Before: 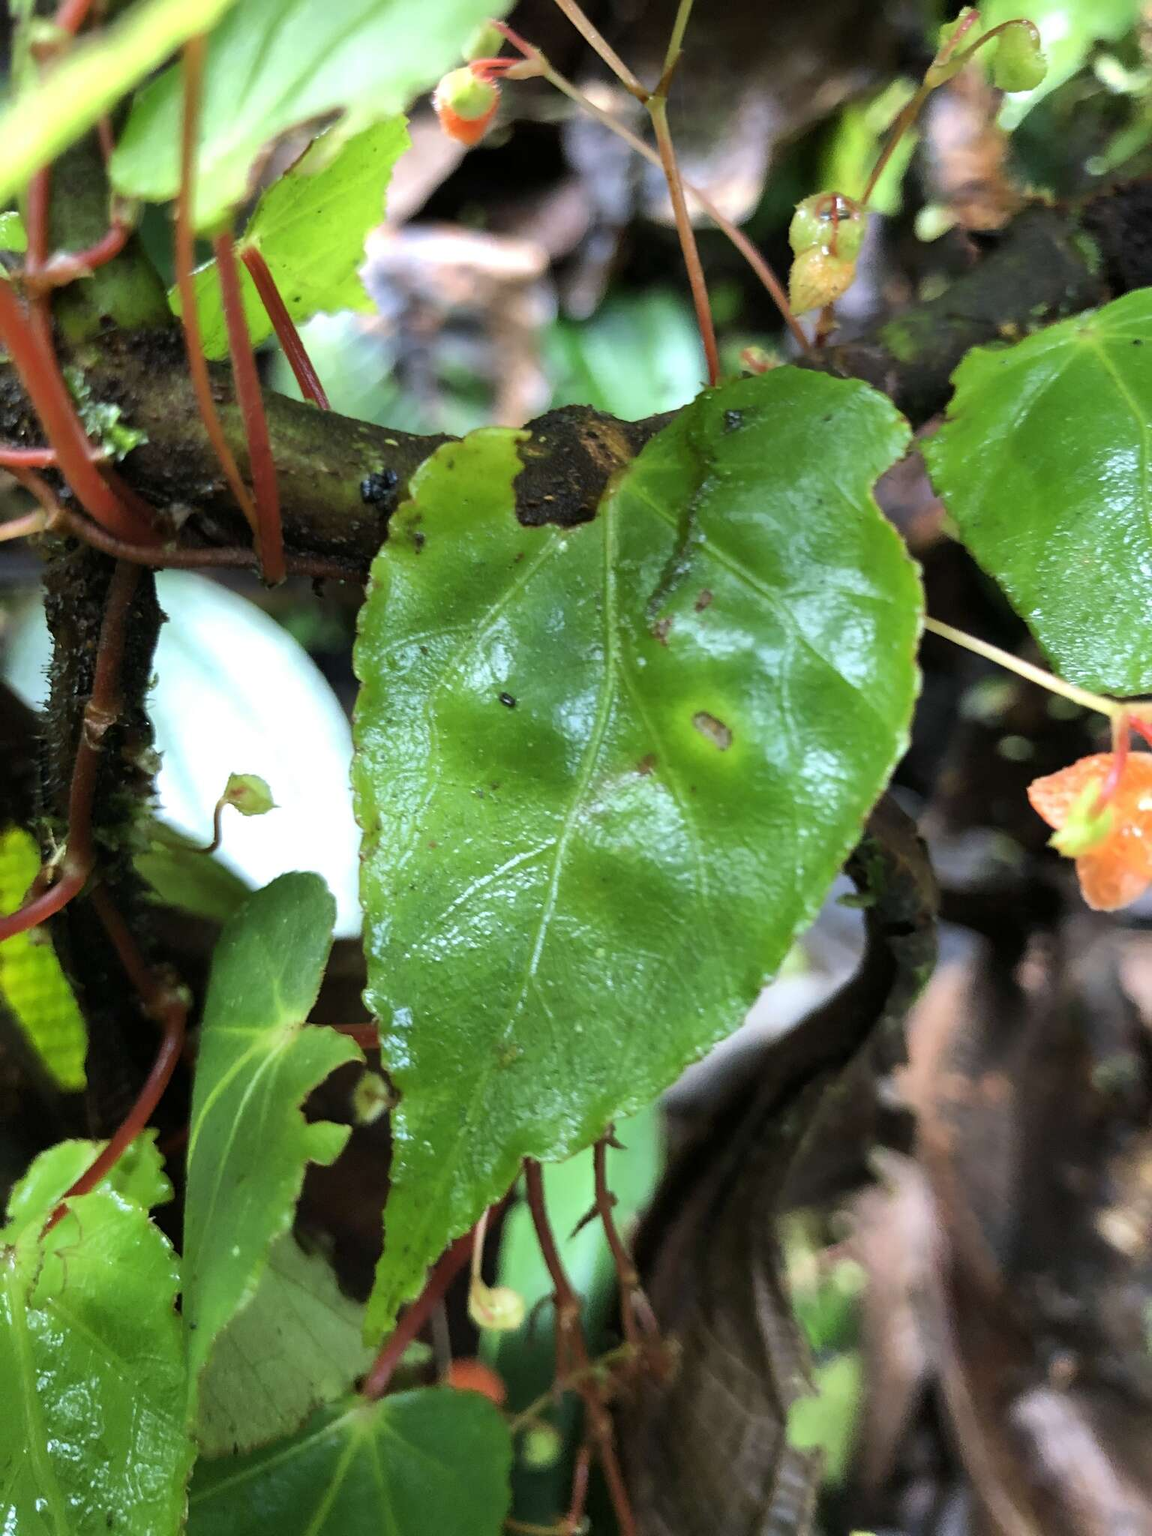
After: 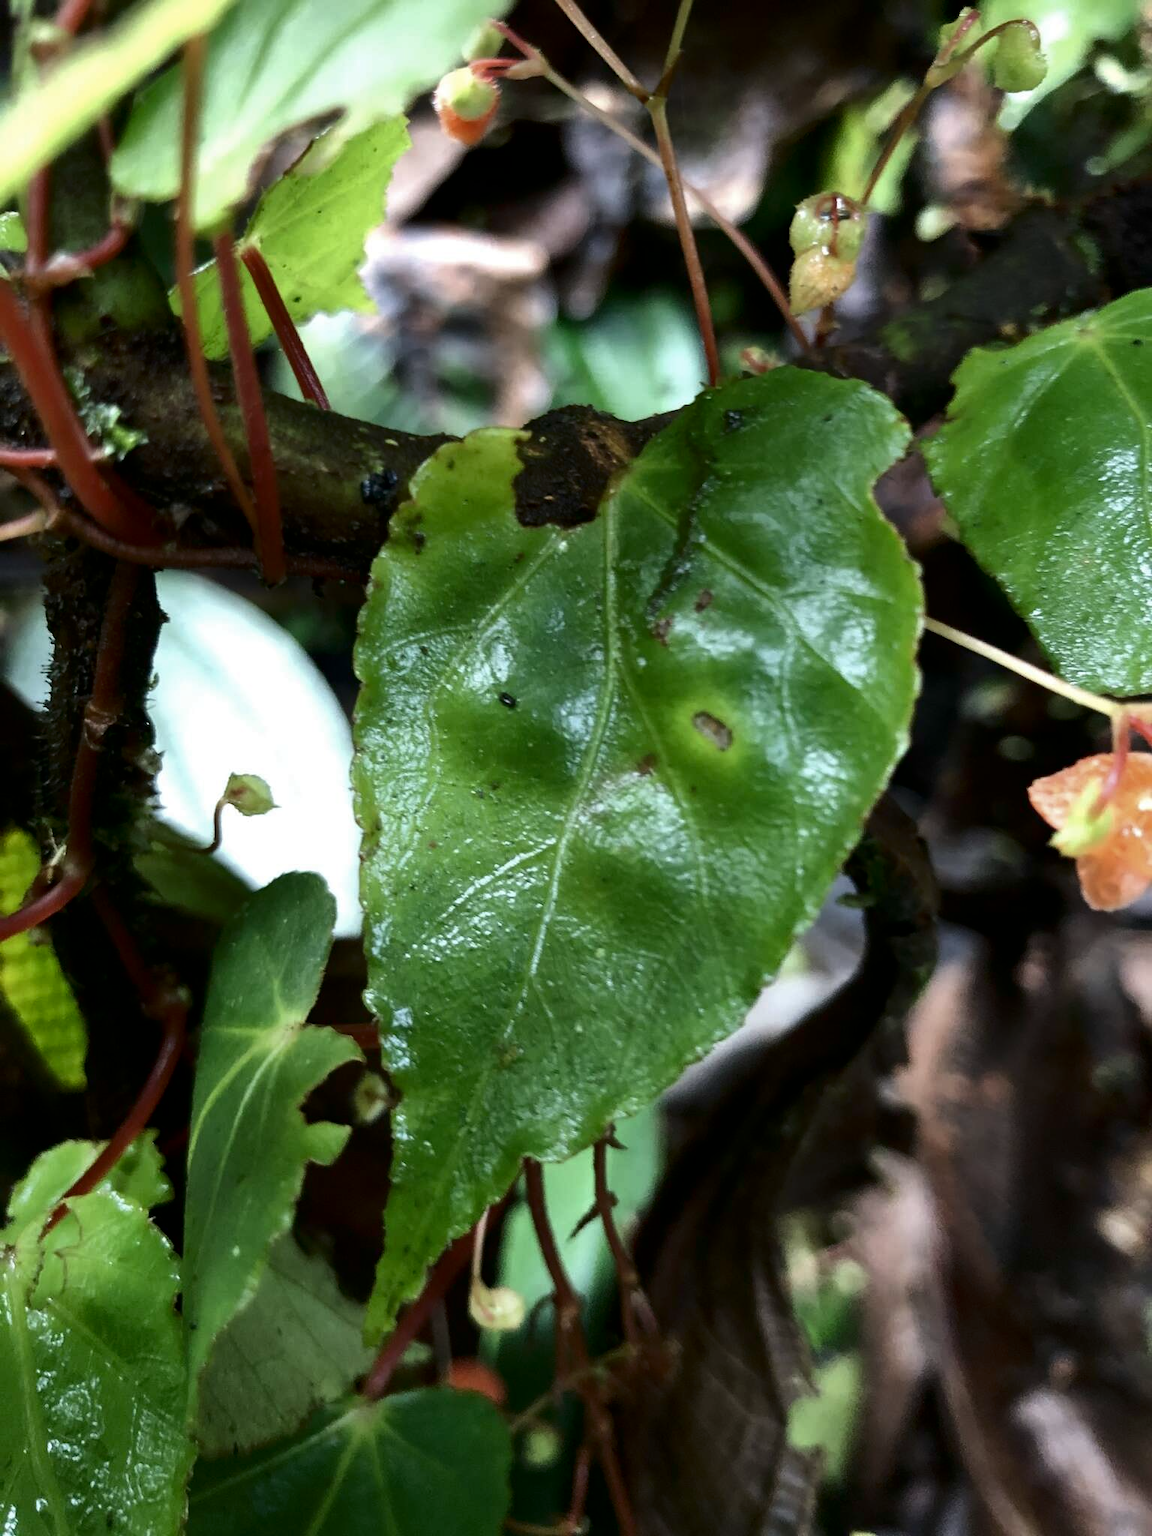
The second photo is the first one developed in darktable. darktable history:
color correction: highlights b* 0.015, saturation 0.585
contrast brightness saturation: contrast 0.095, brightness -0.267, saturation 0.139
